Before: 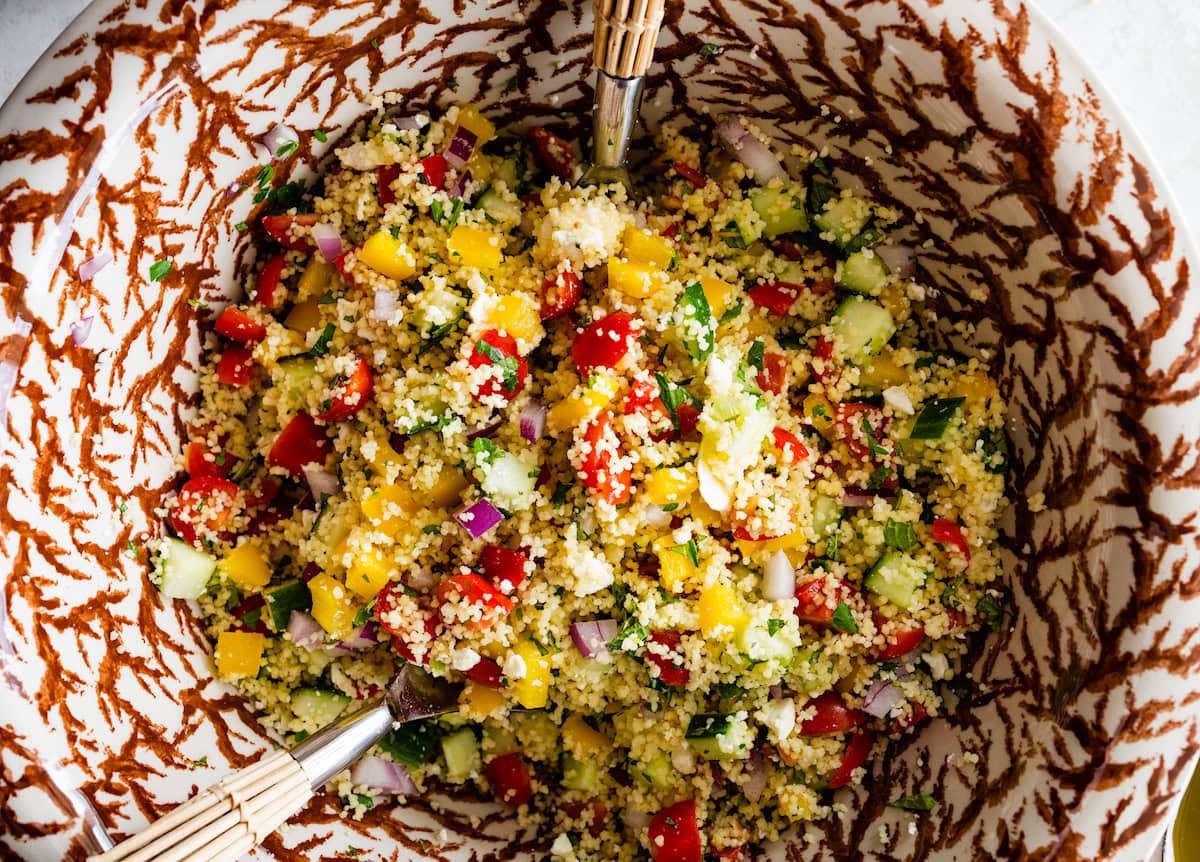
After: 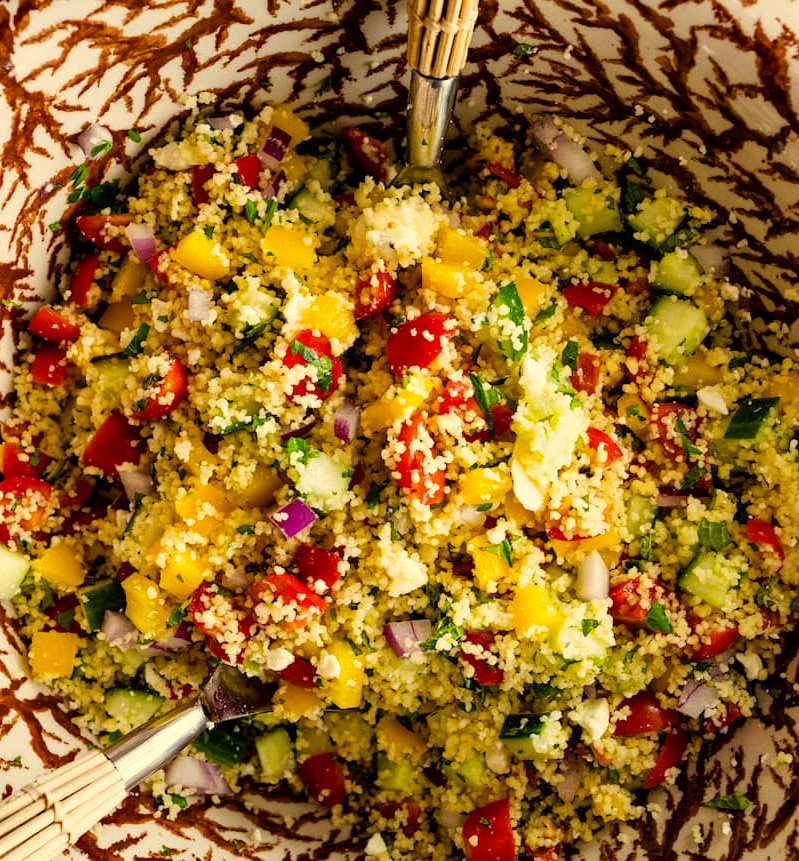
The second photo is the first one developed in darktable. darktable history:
exposure: black level correction 0.001, compensate highlight preservation false
shadows and highlights: low approximation 0.01, soften with gaussian
tone equalizer: on, module defaults
color correction: highlights a* 2.72, highlights b* 22.8
color balance: mode lift, gamma, gain (sRGB)
crop and rotate: left 15.546%, right 17.787%
